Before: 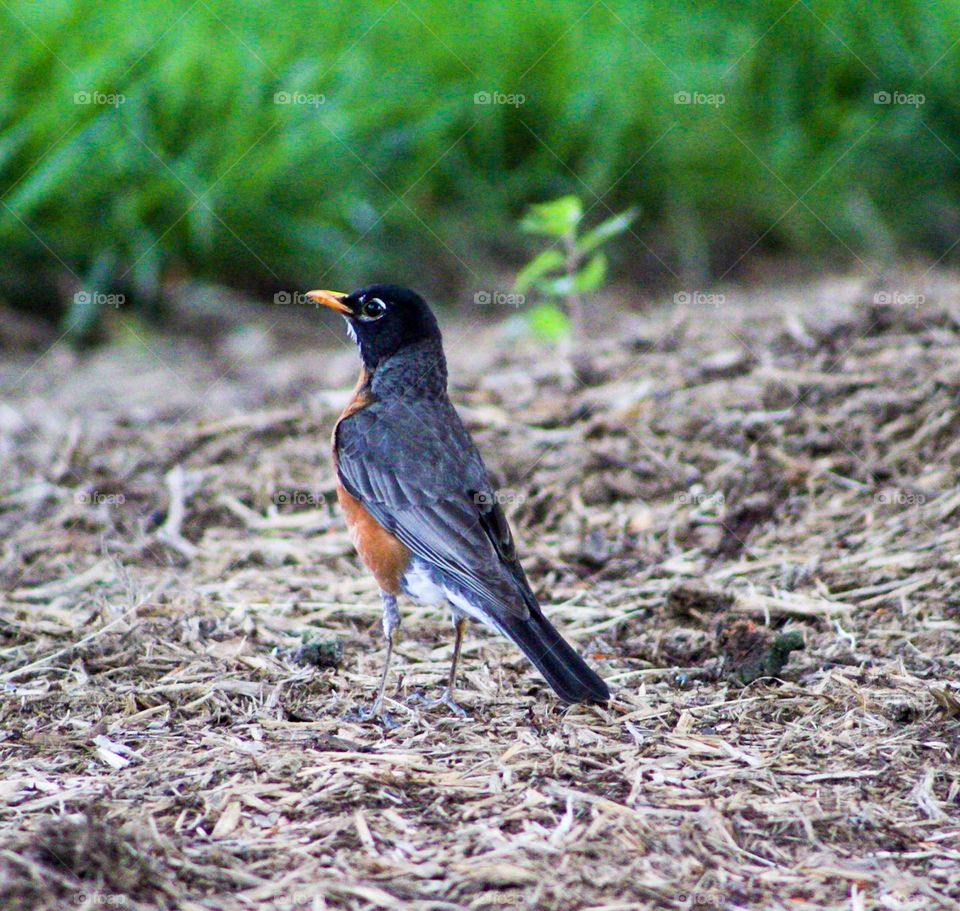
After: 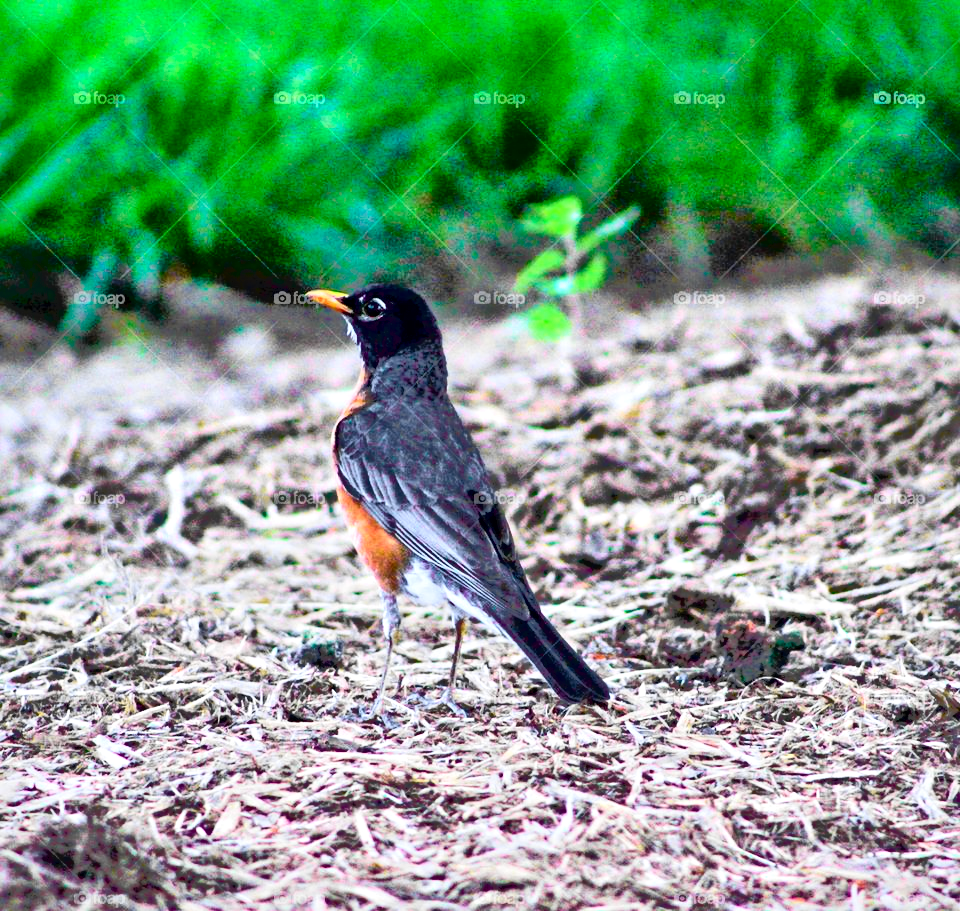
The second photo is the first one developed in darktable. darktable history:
tone equalizer: -7 EV -0.604 EV, -6 EV 0.993 EV, -5 EV -0.461 EV, -4 EV 0.455 EV, -3 EV 0.431 EV, -2 EV 0.124 EV, -1 EV -0.161 EV, +0 EV -0.391 EV
tone curve: curves: ch0 [(0, 0.023) (0.103, 0.087) (0.295, 0.297) (0.445, 0.531) (0.553, 0.665) (0.735, 0.843) (0.994, 1)]; ch1 [(0, 0) (0.427, 0.346) (0.456, 0.426) (0.484, 0.494) (0.509, 0.505) (0.535, 0.56) (0.581, 0.632) (0.646, 0.715) (1, 1)]; ch2 [(0, 0) (0.369, 0.388) (0.449, 0.431) (0.501, 0.495) (0.533, 0.518) (0.572, 0.612) (0.677, 0.752) (1, 1)], color space Lab, independent channels, preserve colors none
local contrast: mode bilateral grid, contrast 20, coarseness 51, detail 172%, midtone range 0.2
